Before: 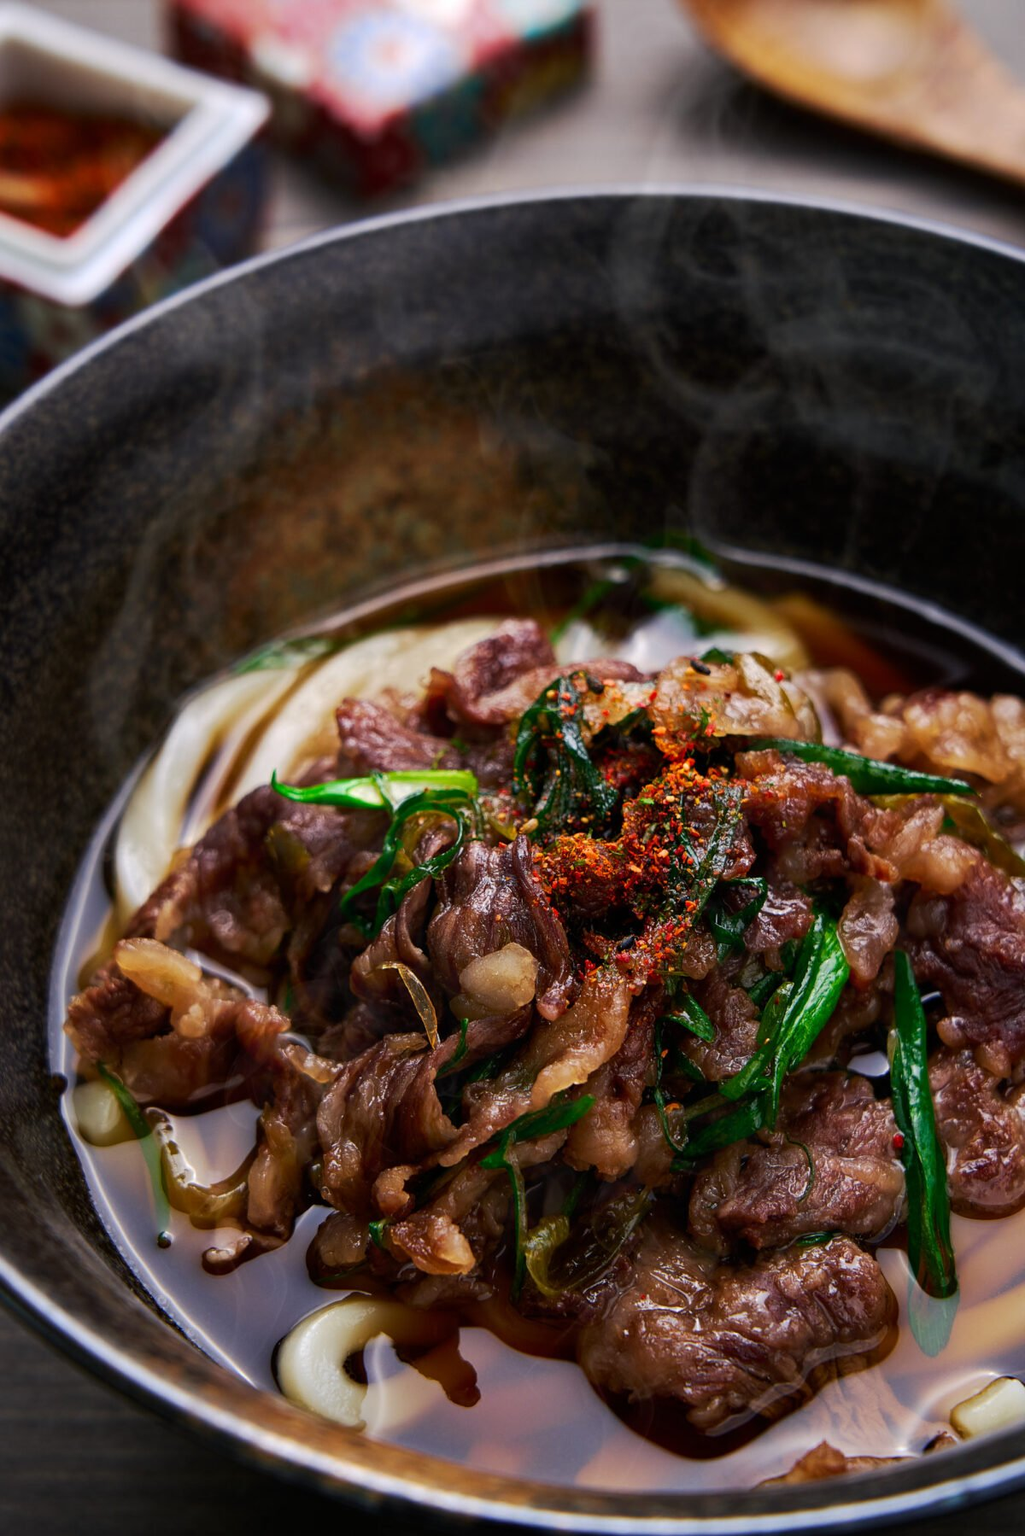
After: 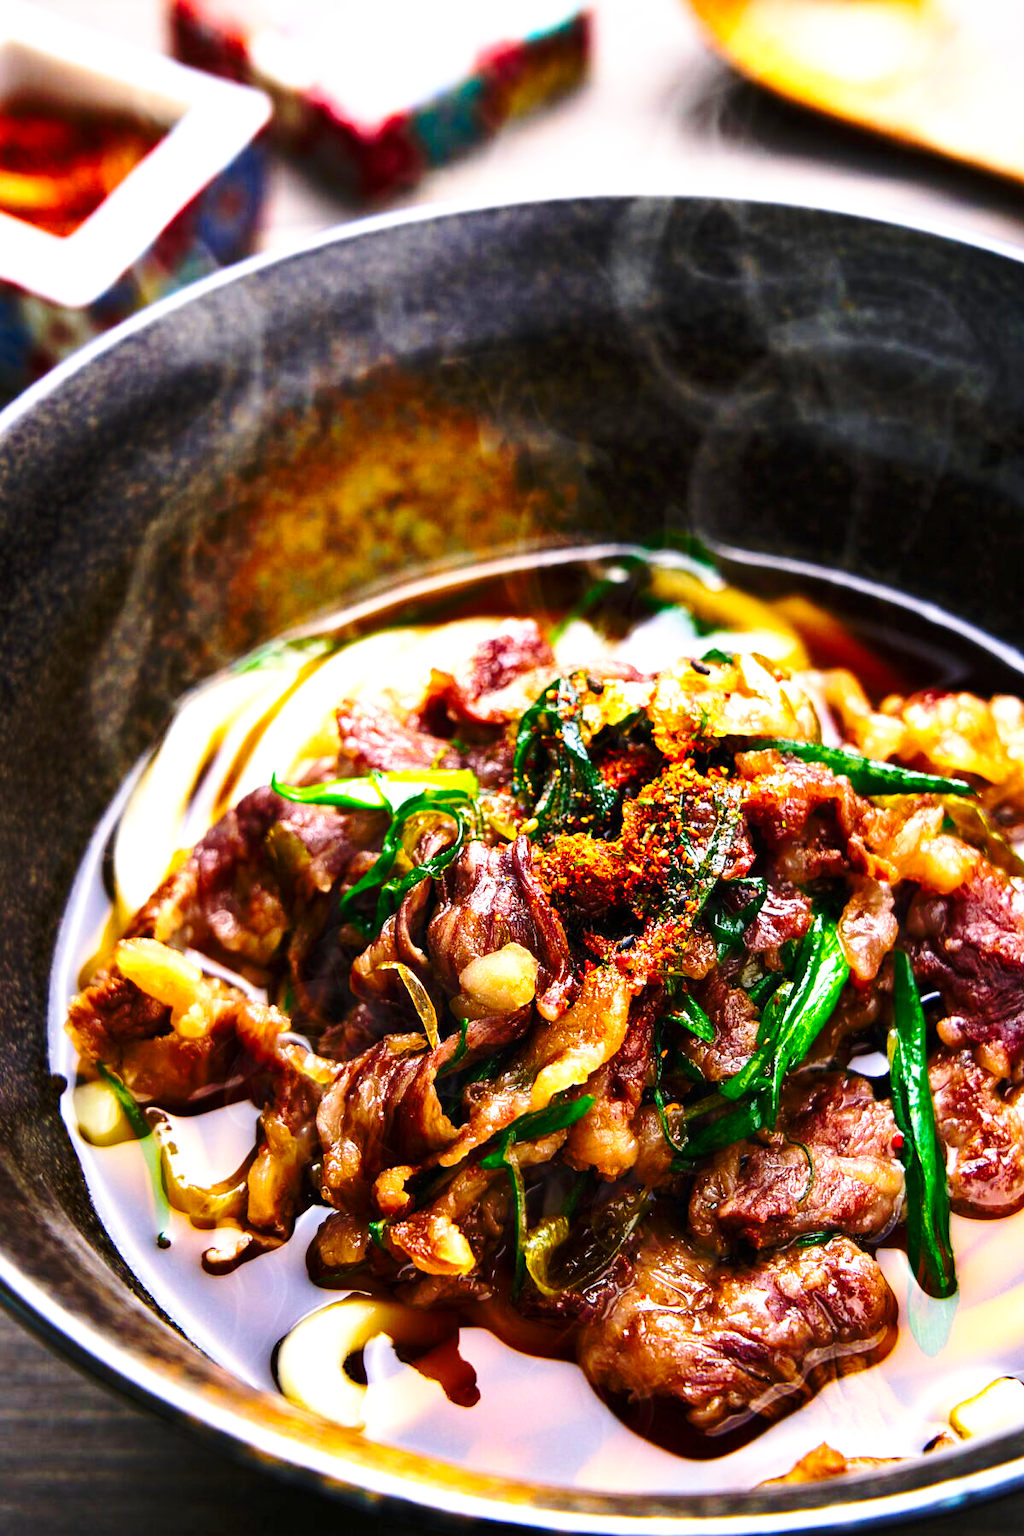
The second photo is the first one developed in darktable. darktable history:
color balance rgb: perceptual saturation grading › global saturation 25.16%, global vibrance 20%
exposure: exposure 1.06 EV, compensate exposure bias true, compensate highlight preservation false
base curve: curves: ch0 [(0, 0) (0.032, 0.037) (0.105, 0.228) (0.435, 0.76) (0.856, 0.983) (1, 1)], preserve colors none
tone equalizer: -8 EV -0.452 EV, -7 EV -0.355 EV, -6 EV -0.345 EV, -5 EV -0.25 EV, -3 EV 0.251 EV, -2 EV 0.306 EV, -1 EV 0.39 EV, +0 EV 0.441 EV, edges refinement/feathering 500, mask exposure compensation -1.57 EV, preserve details no
